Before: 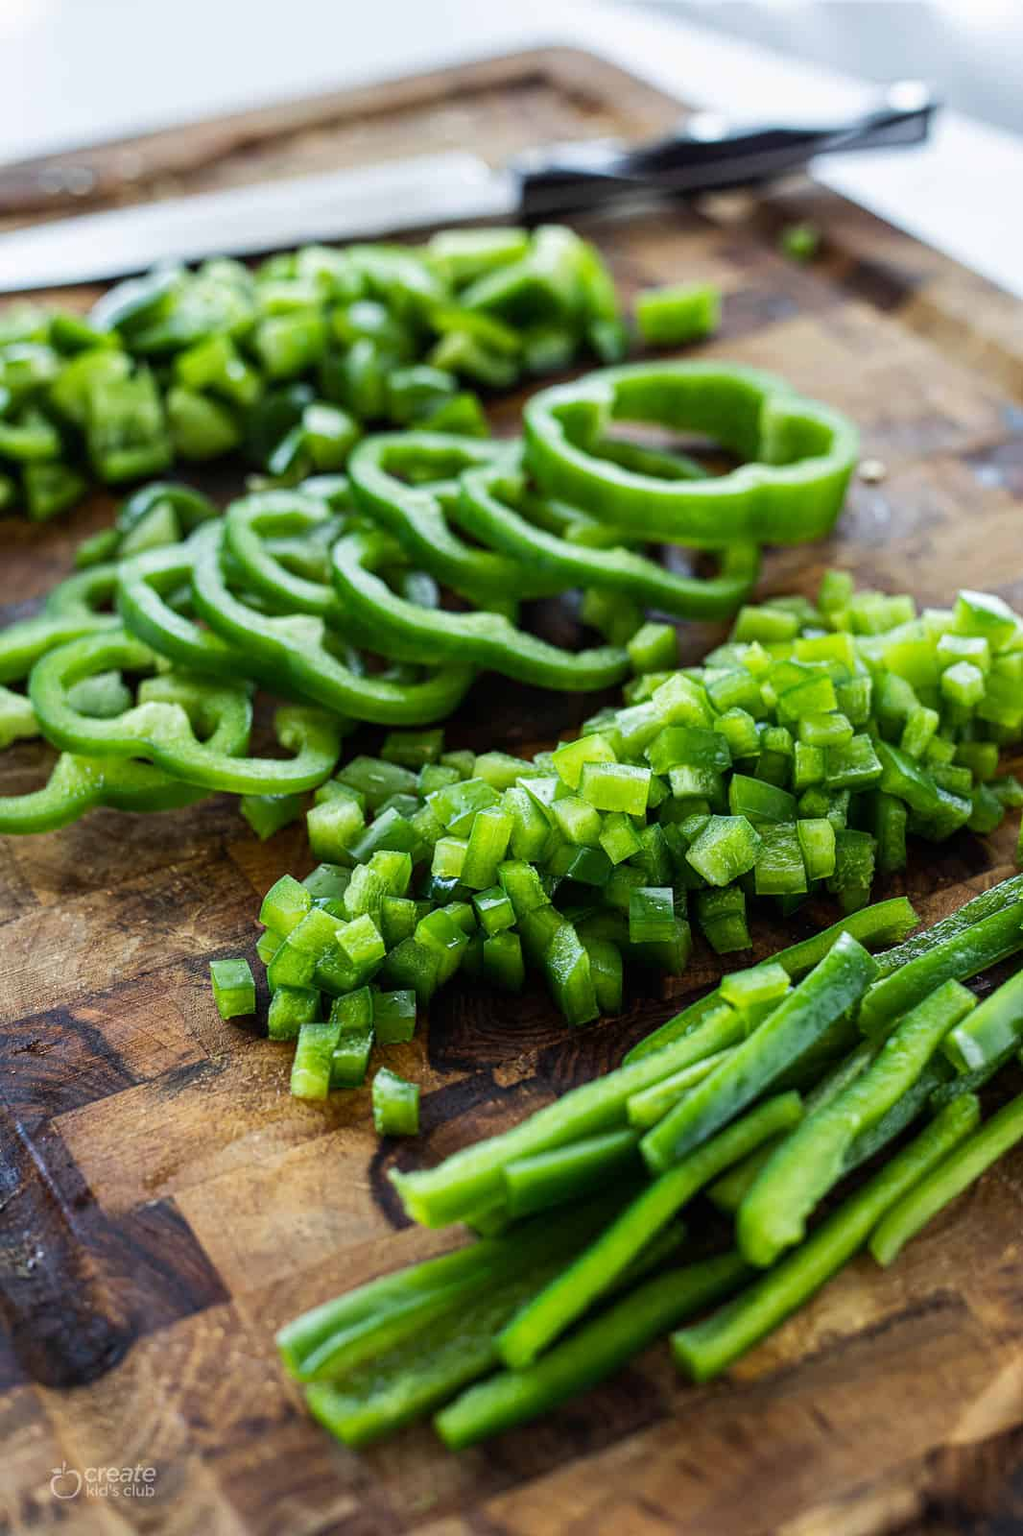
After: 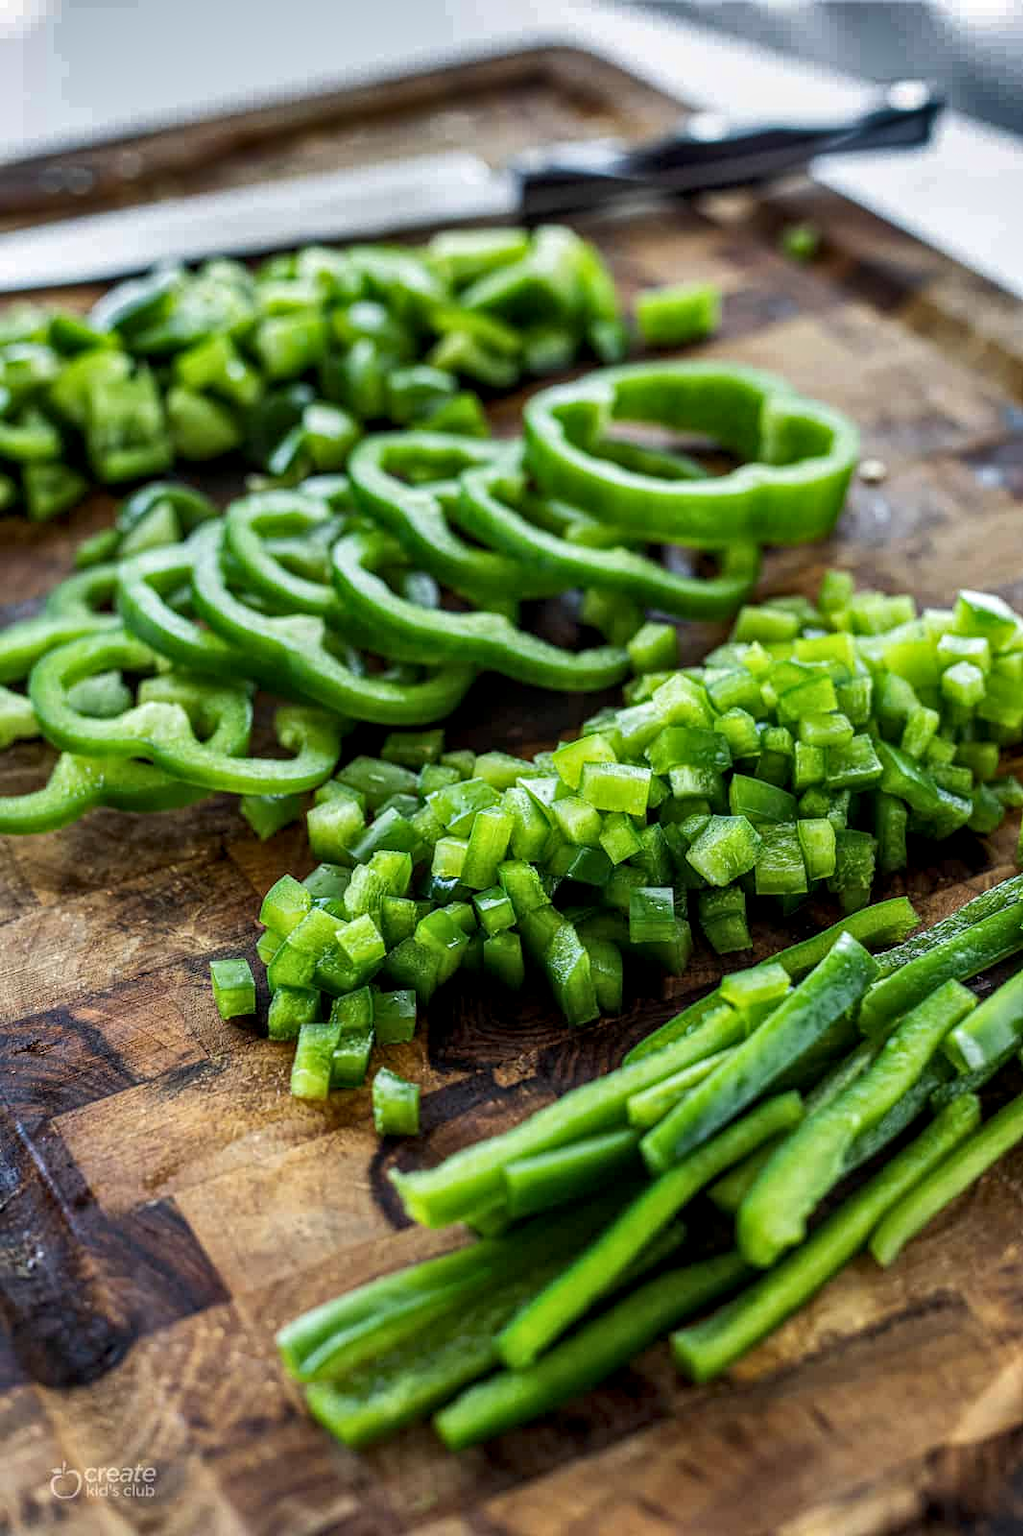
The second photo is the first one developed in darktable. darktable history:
local contrast: detail 130%
shadows and highlights: shadows 24.5, highlights -78.15, soften with gaussian
